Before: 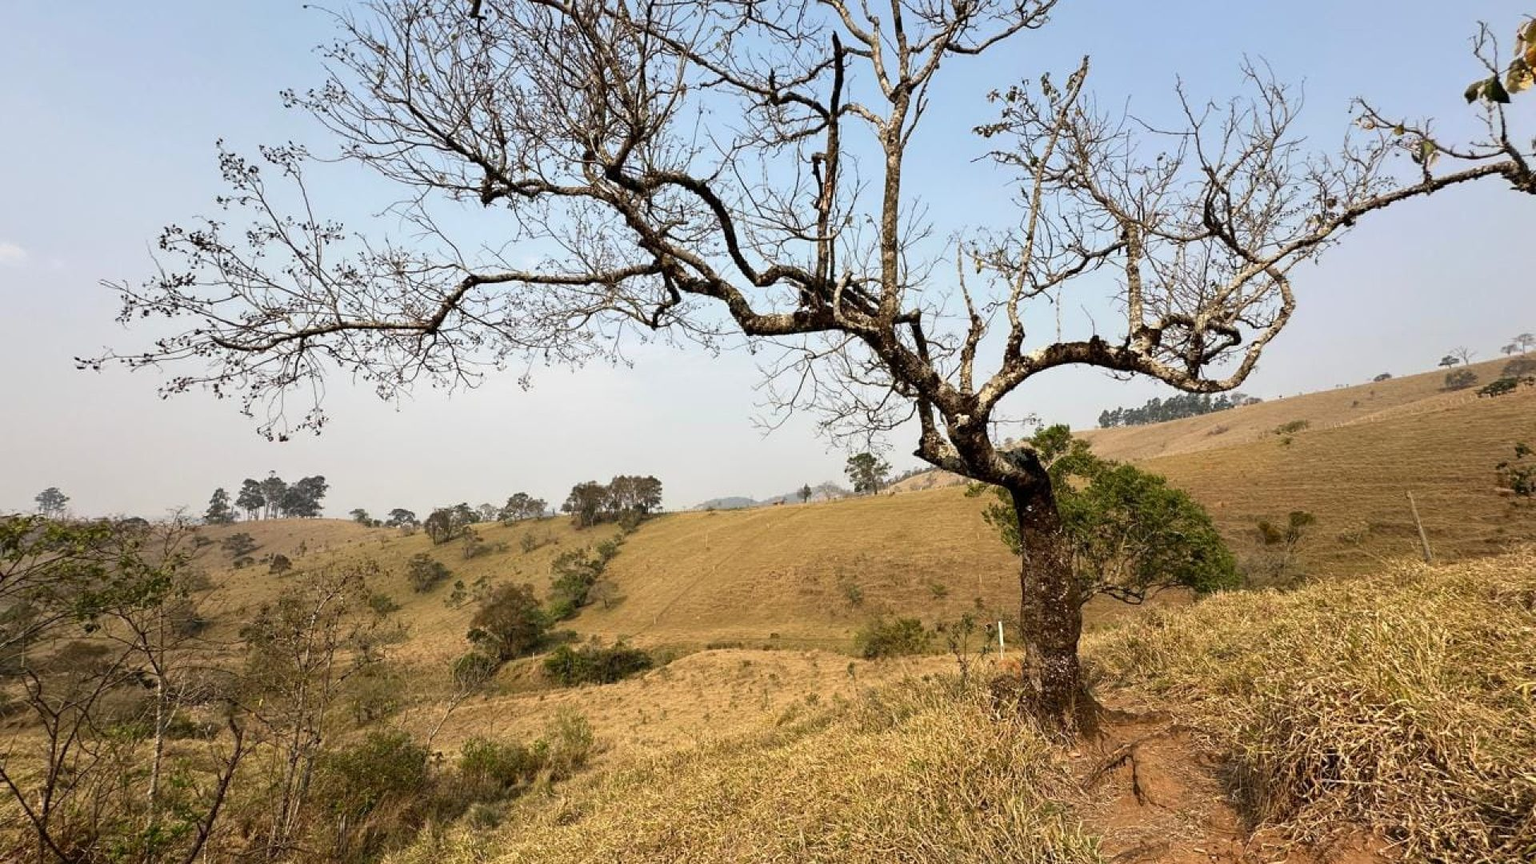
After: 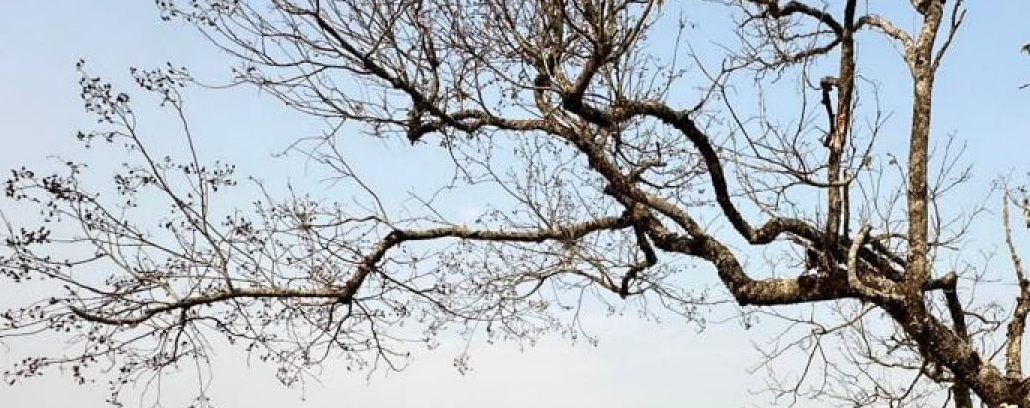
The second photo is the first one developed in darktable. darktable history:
crop: left 10.121%, top 10.631%, right 36.218%, bottom 51.526%
shadows and highlights: radius 93.07, shadows -14.46, white point adjustment 0.23, highlights 31.48, compress 48.23%, highlights color adjustment 52.79%, soften with gaussian
